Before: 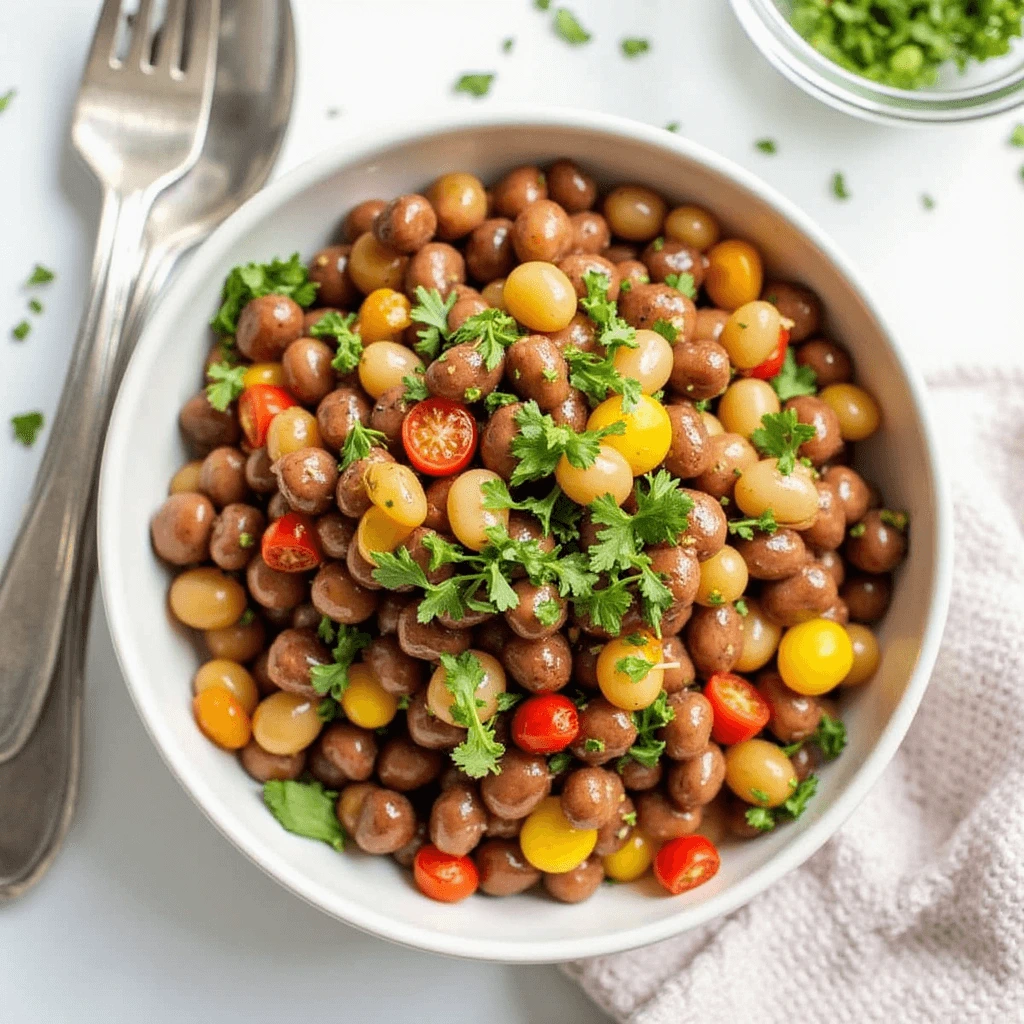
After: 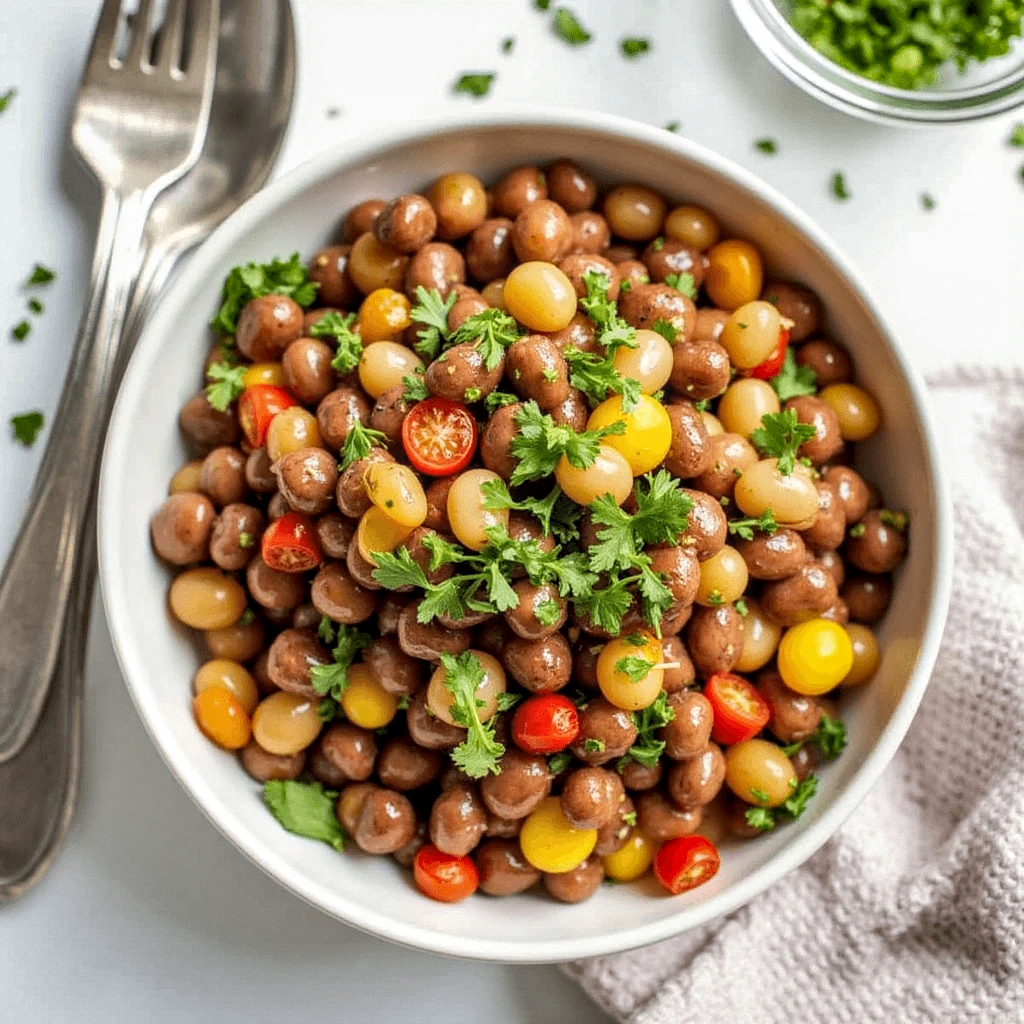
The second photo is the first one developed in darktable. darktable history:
local contrast: on, module defaults
shadows and highlights: low approximation 0.01, soften with gaussian
